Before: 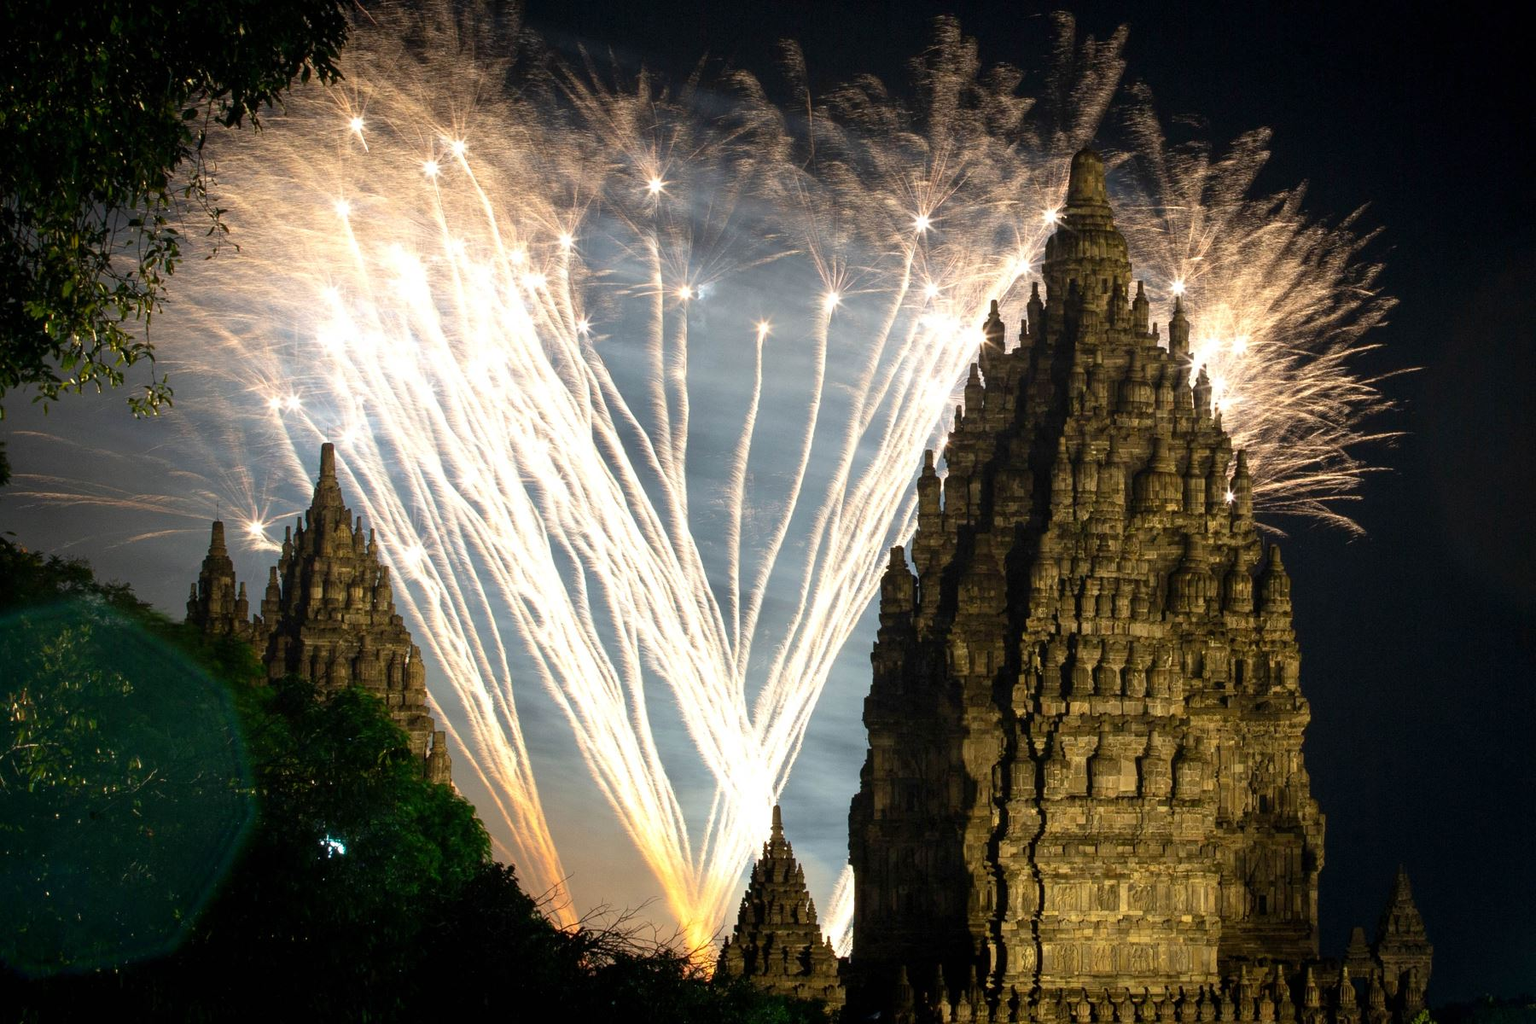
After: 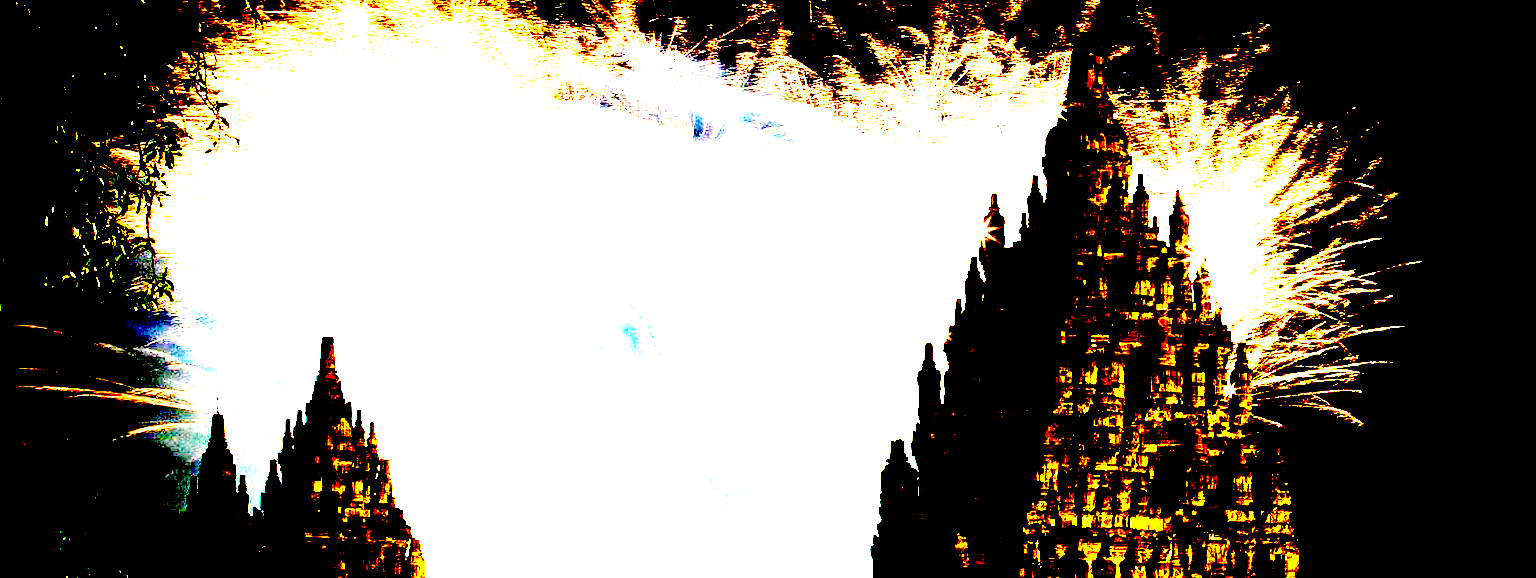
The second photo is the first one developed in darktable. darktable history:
exposure: black level correction 0.099, exposure 2.955 EV, compensate exposure bias true, compensate highlight preservation false
crop and rotate: top 10.43%, bottom 33.008%
